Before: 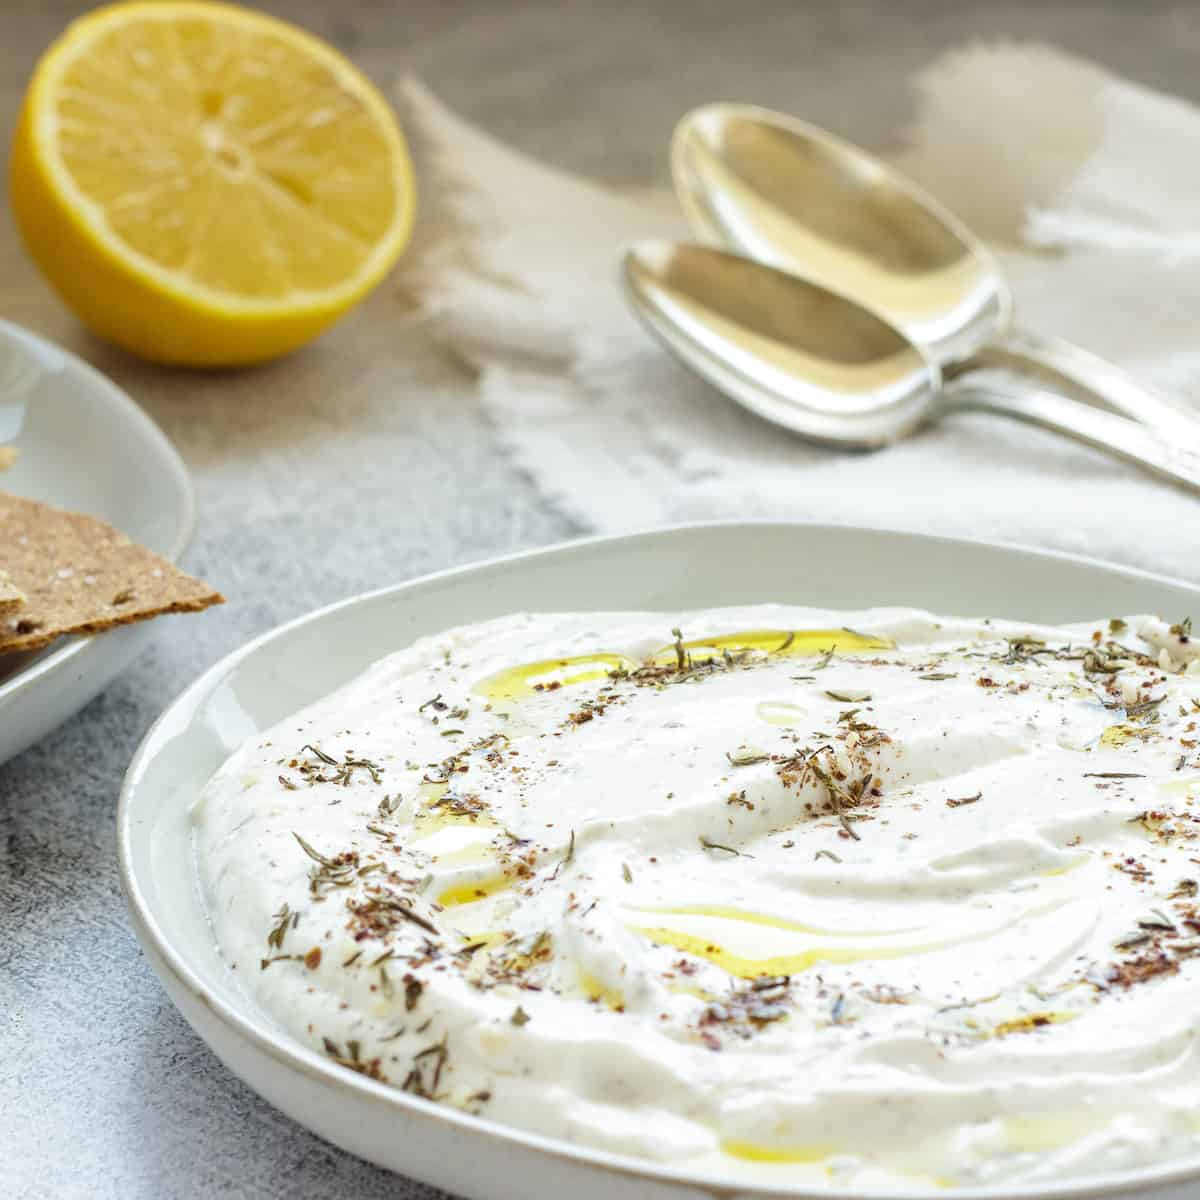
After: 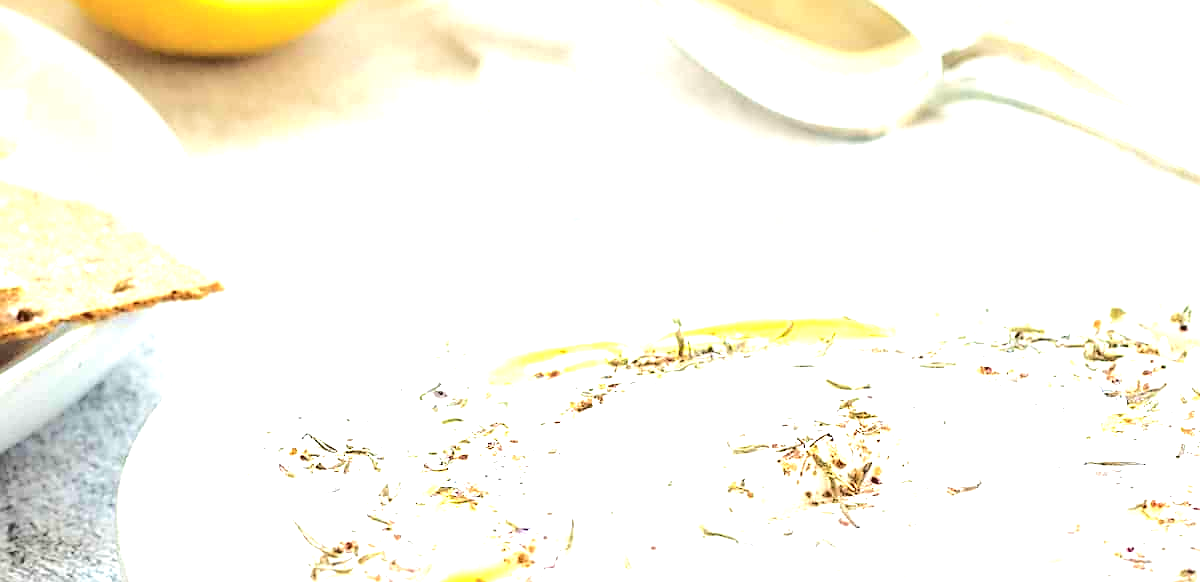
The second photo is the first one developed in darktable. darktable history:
sharpen: on, module defaults
crop and rotate: top 26.003%, bottom 25.494%
tone curve: curves: ch0 [(0, 0) (0.003, 0.076) (0.011, 0.081) (0.025, 0.084) (0.044, 0.092) (0.069, 0.1) (0.1, 0.117) (0.136, 0.144) (0.177, 0.186) (0.224, 0.237) (0.277, 0.306) (0.335, 0.39) (0.399, 0.494) (0.468, 0.574) (0.543, 0.666) (0.623, 0.722) (0.709, 0.79) (0.801, 0.855) (0.898, 0.926) (1, 1)], color space Lab, independent channels, preserve colors none
exposure: black level correction 0, exposure 1.583 EV, compensate exposure bias true, compensate highlight preservation false
velvia: strength 15.51%
